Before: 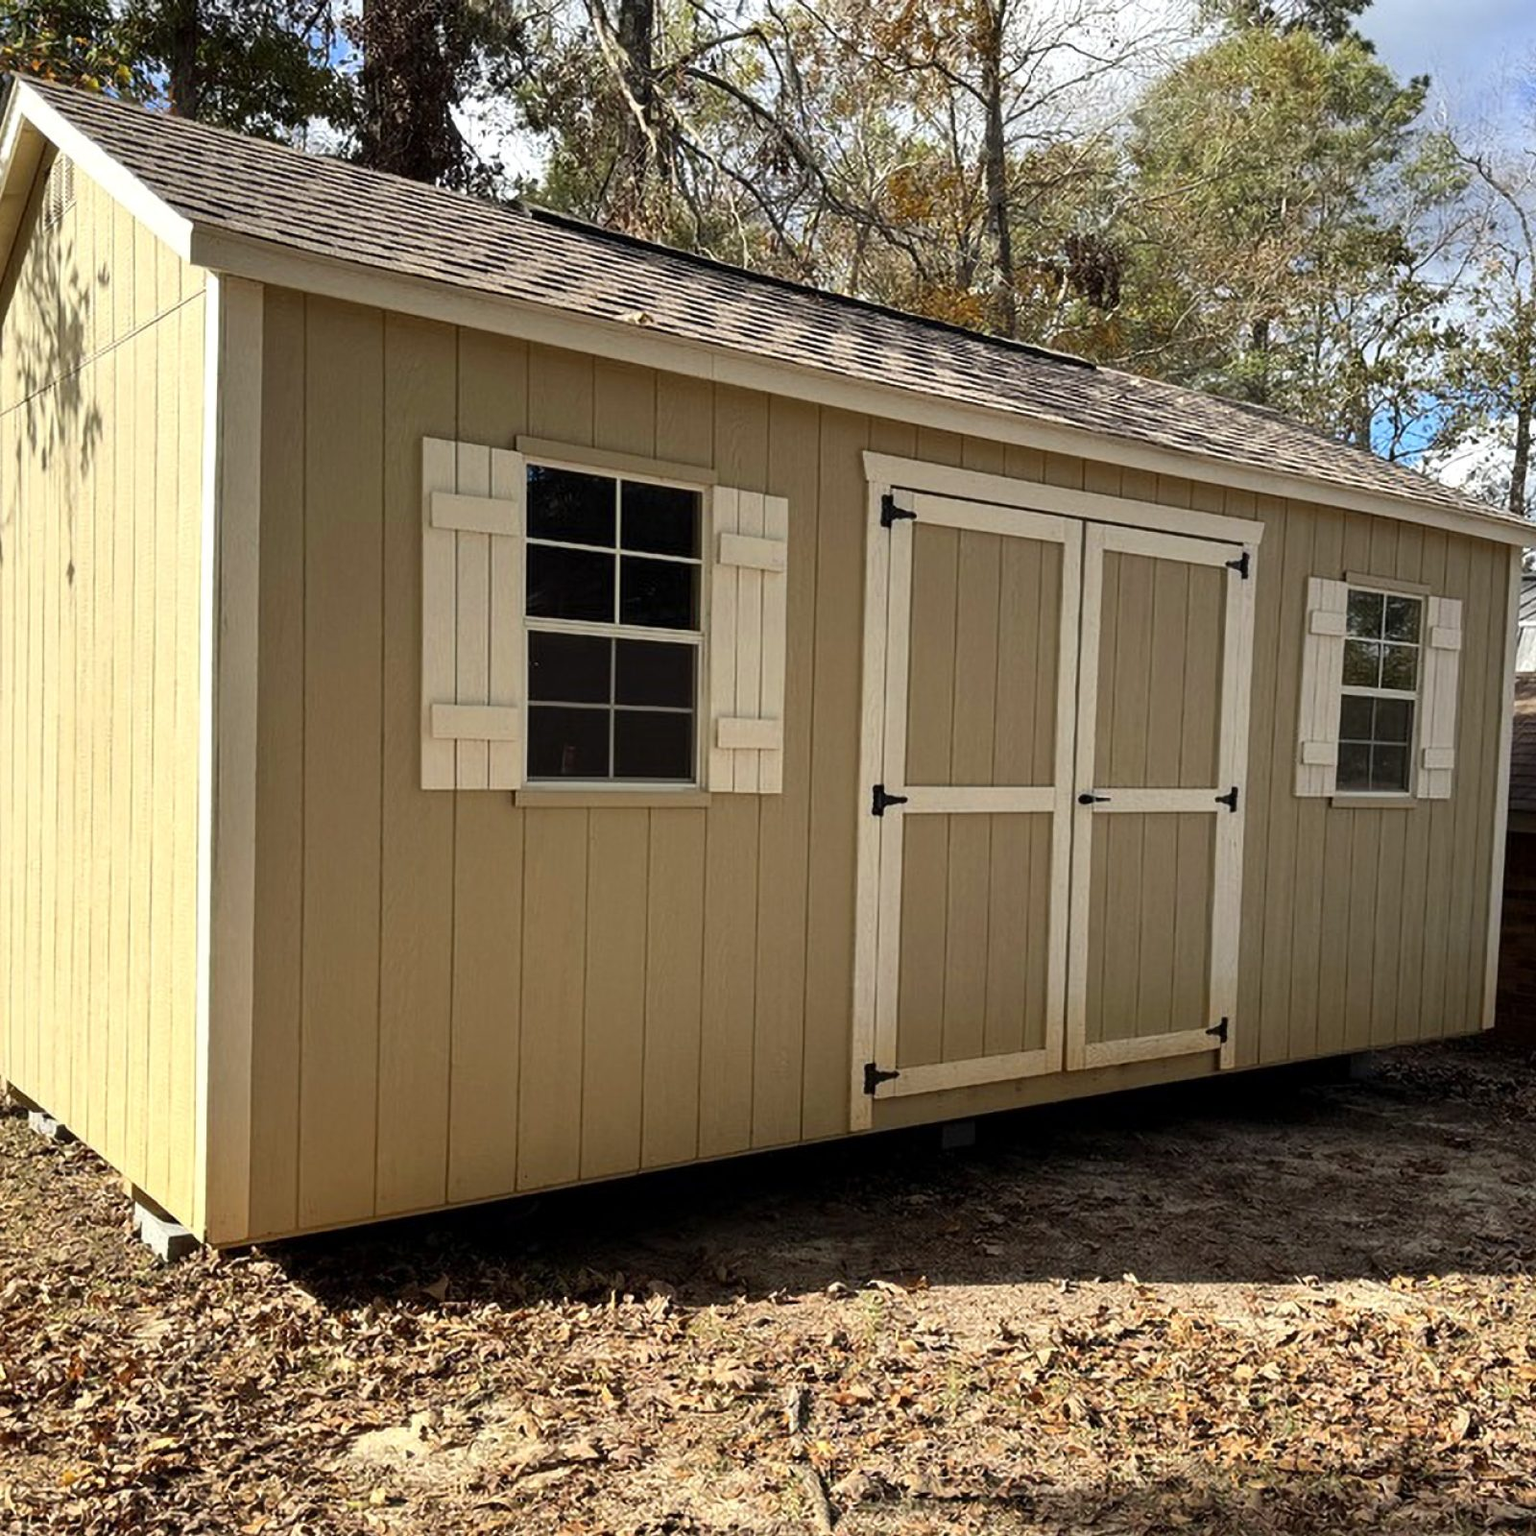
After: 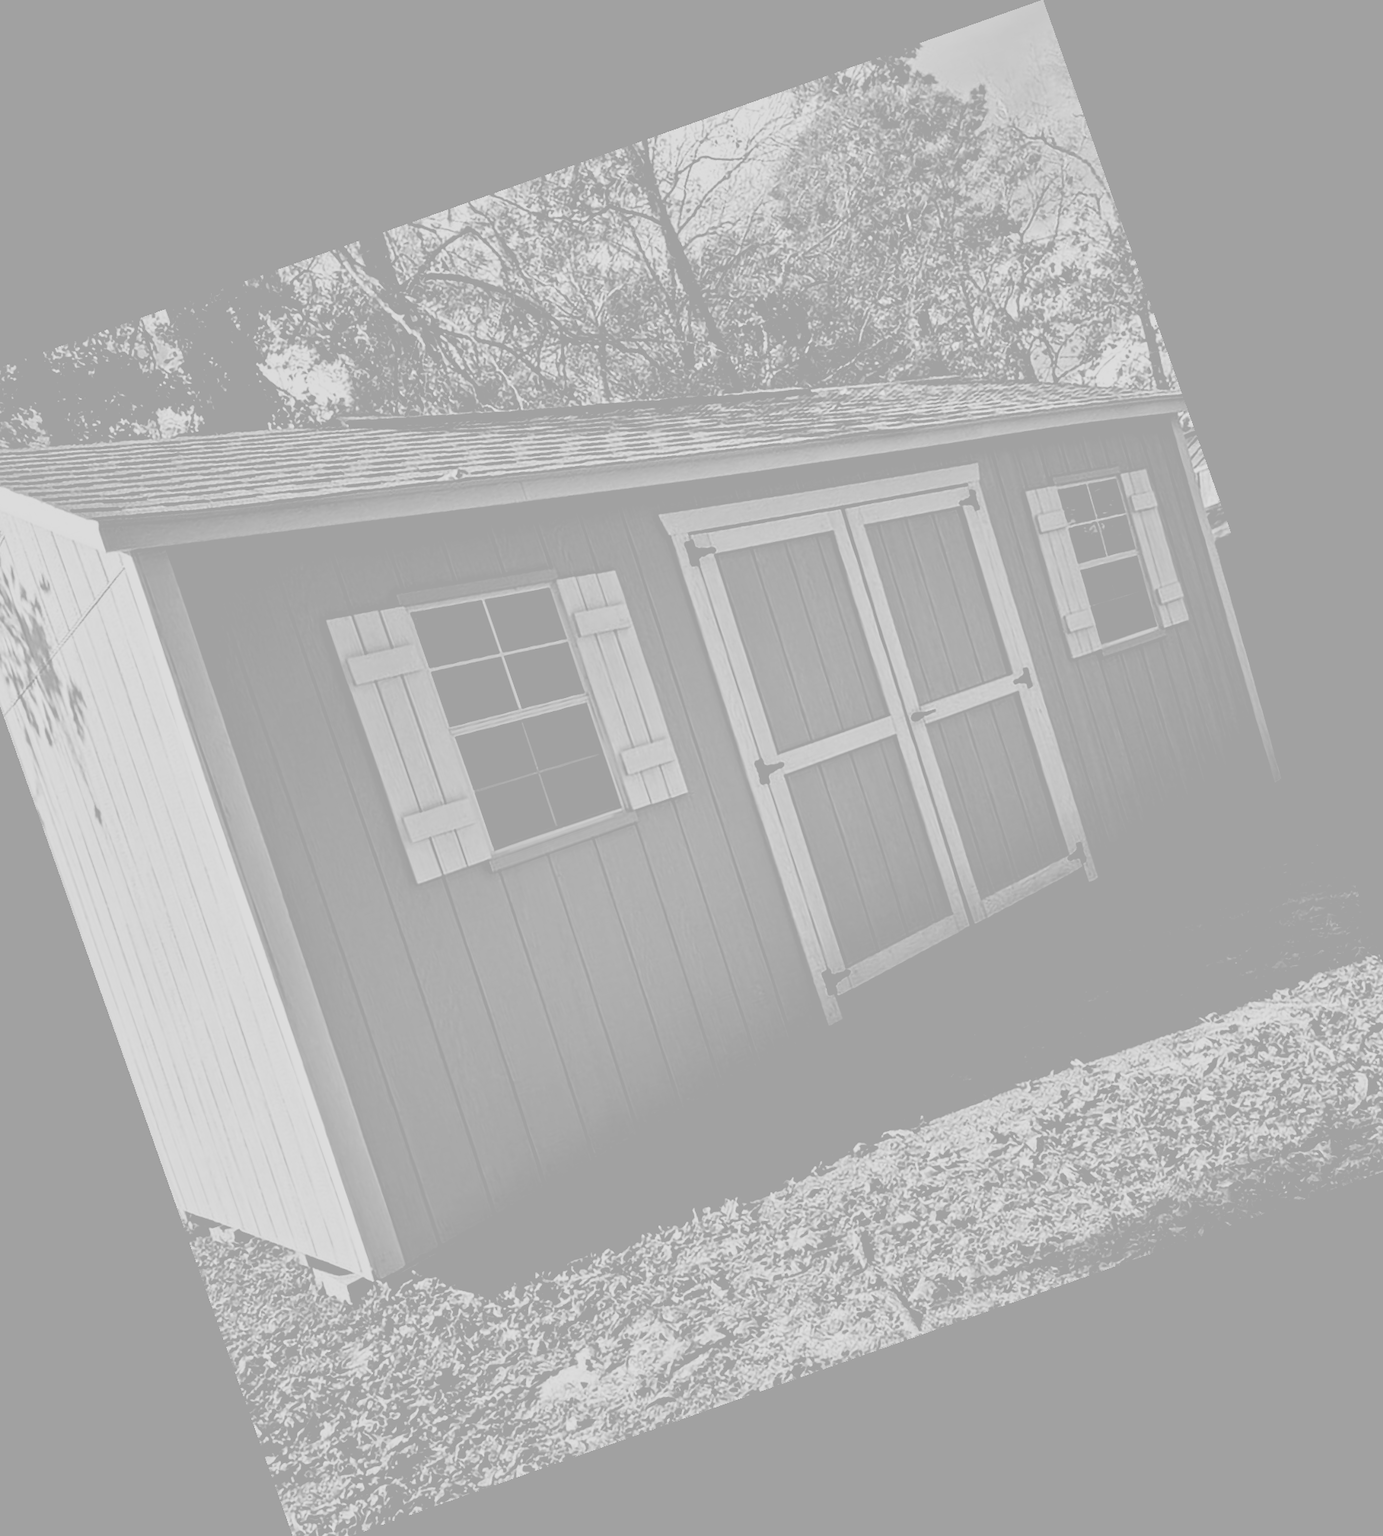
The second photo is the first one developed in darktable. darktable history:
monochrome: size 1
exposure: exposure 0.014 EV, compensate highlight preservation false
sigmoid: contrast 1.8, skew -0.2, preserve hue 0%, red attenuation 0.1, red rotation 0.035, green attenuation 0.1, green rotation -0.017, blue attenuation 0.15, blue rotation -0.052, base primaries Rec2020
contrast brightness saturation: contrast 0.19, brightness -0.24, saturation 0.11
tone equalizer: -8 EV -0.002 EV, -7 EV 0.005 EV, -6 EV -0.008 EV, -5 EV 0.007 EV, -4 EV -0.042 EV, -3 EV -0.233 EV, -2 EV -0.662 EV, -1 EV -0.983 EV, +0 EV -0.969 EV, smoothing diameter 2%, edges refinement/feathering 20, mask exposure compensation -1.57 EV, filter diffusion 5
colorize: hue 331.2°, saturation 75%, source mix 30.28%, lightness 70.52%, version 1
crop and rotate: angle 19.43°, left 6.812%, right 4.125%, bottom 1.087%
levels: levels [0.116, 0.574, 1]
